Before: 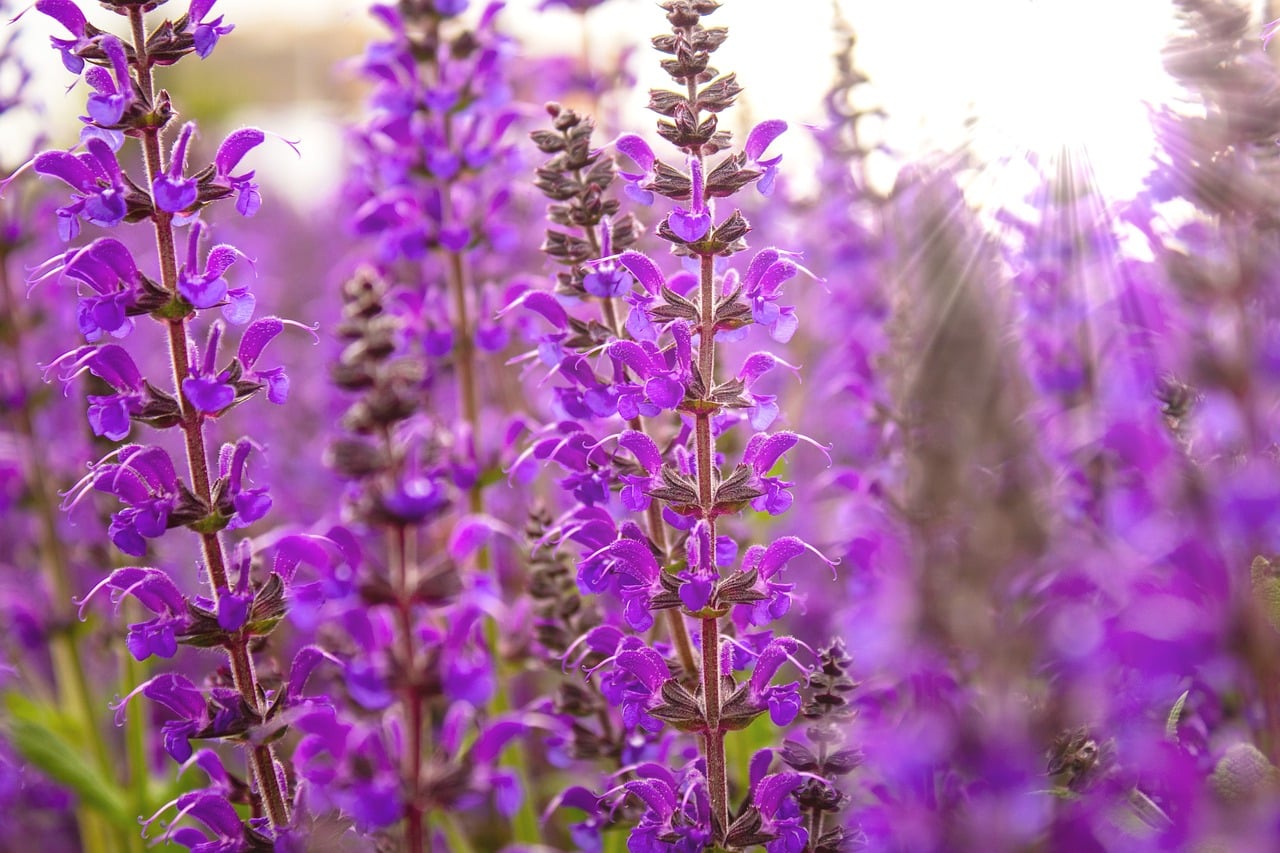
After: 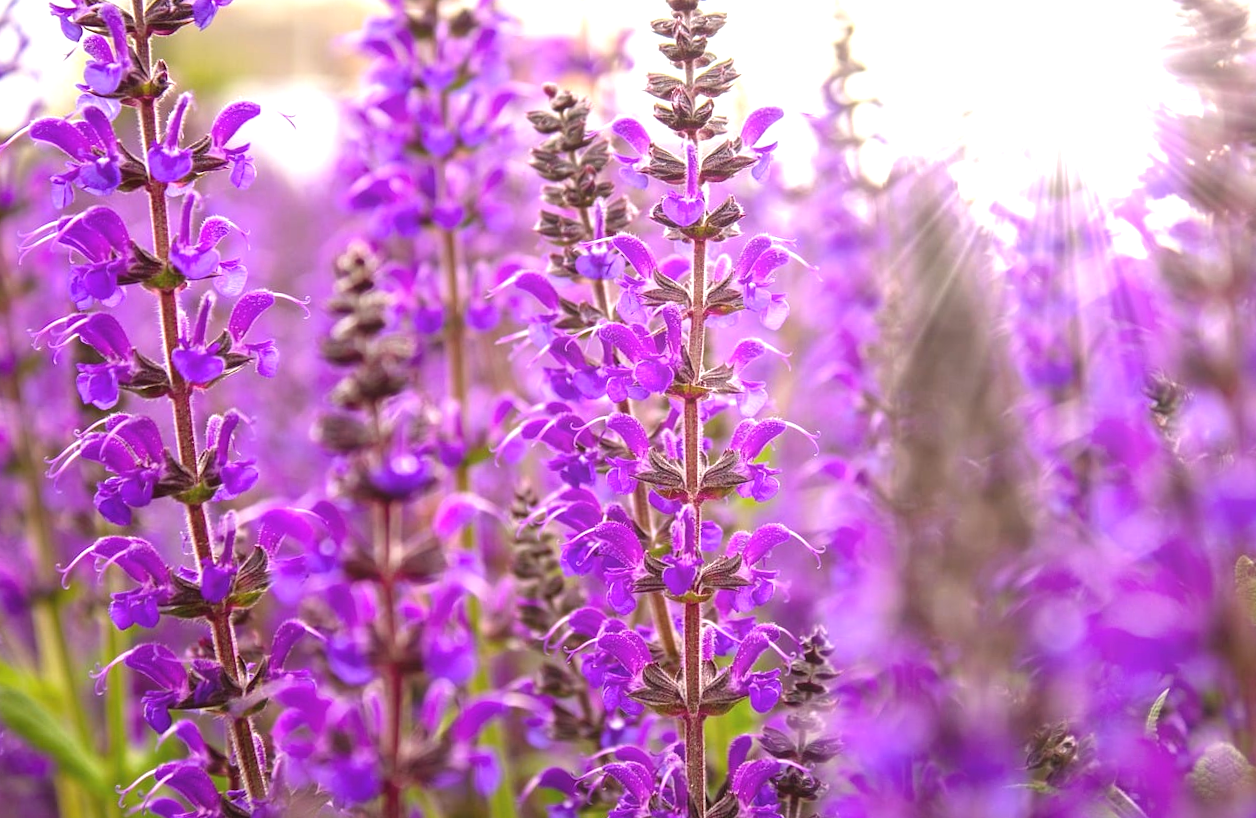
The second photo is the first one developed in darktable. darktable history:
exposure: black level correction 0, exposure 0.5 EV, compensate highlight preservation false
rotate and perspective: rotation 1.57°, crop left 0.018, crop right 0.982, crop top 0.039, crop bottom 0.961
tone equalizer: -7 EV 0.13 EV, smoothing diameter 25%, edges refinement/feathering 10, preserve details guided filter
